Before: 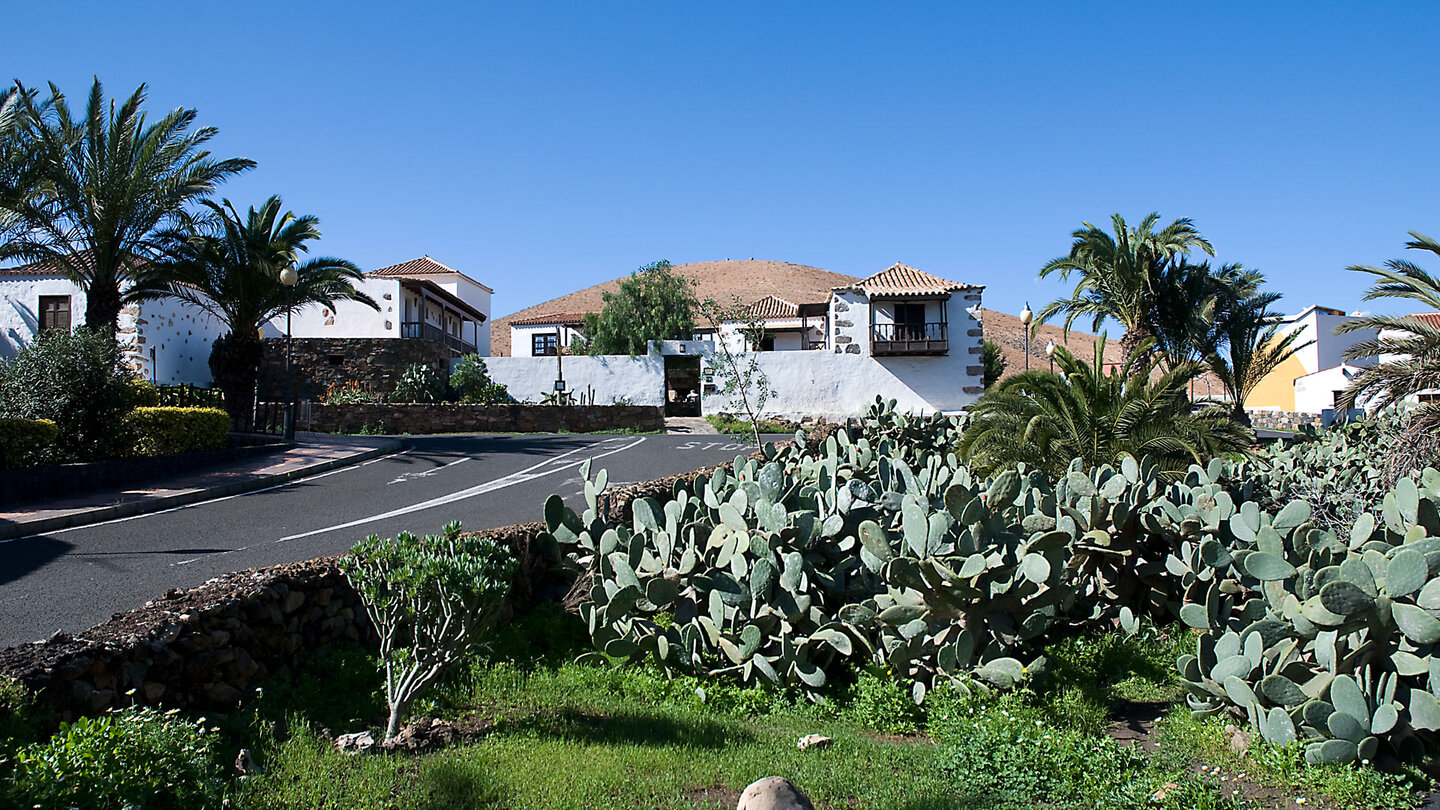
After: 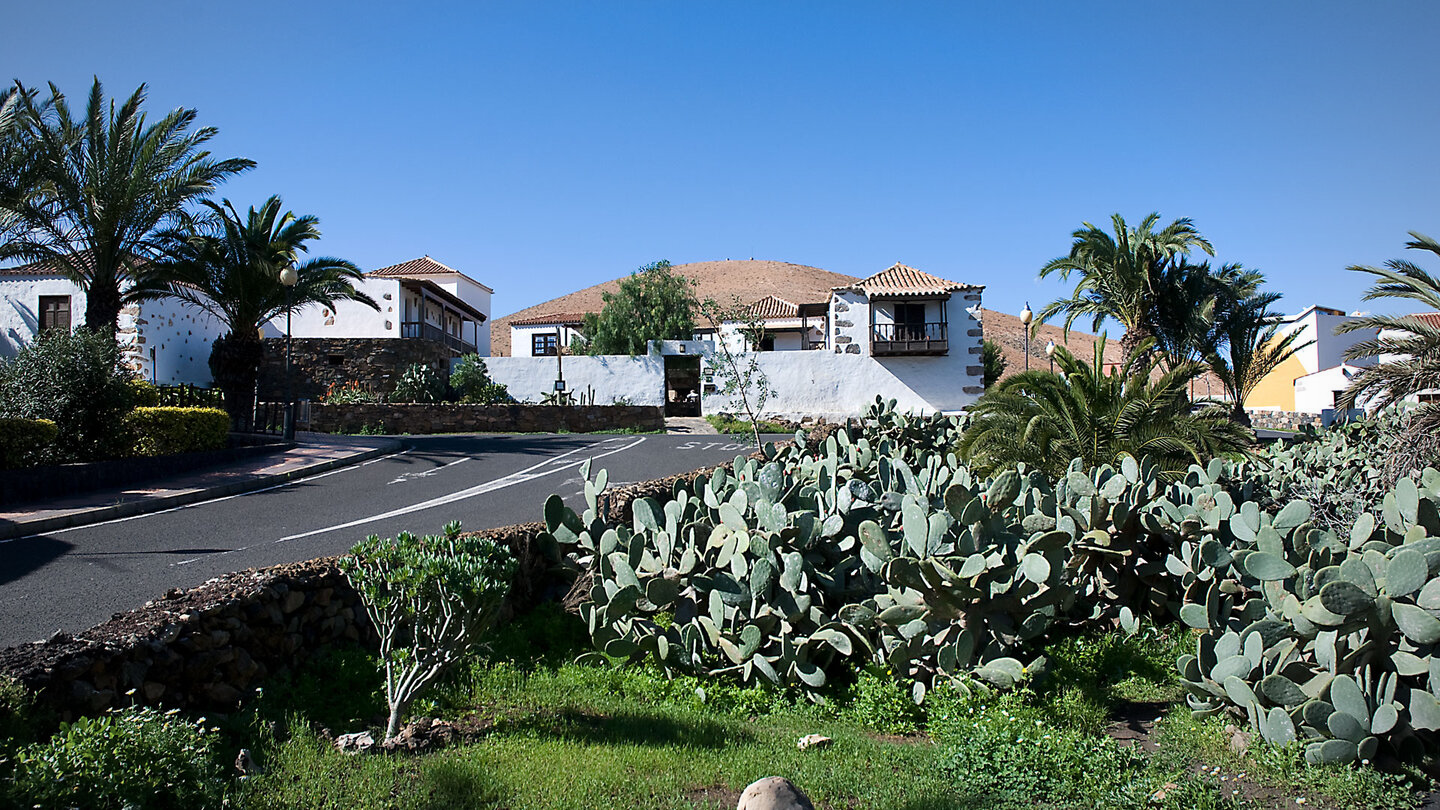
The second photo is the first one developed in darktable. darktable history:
vignetting: fall-off radius 98.95%, center (-0.032, -0.042), width/height ratio 1.343
